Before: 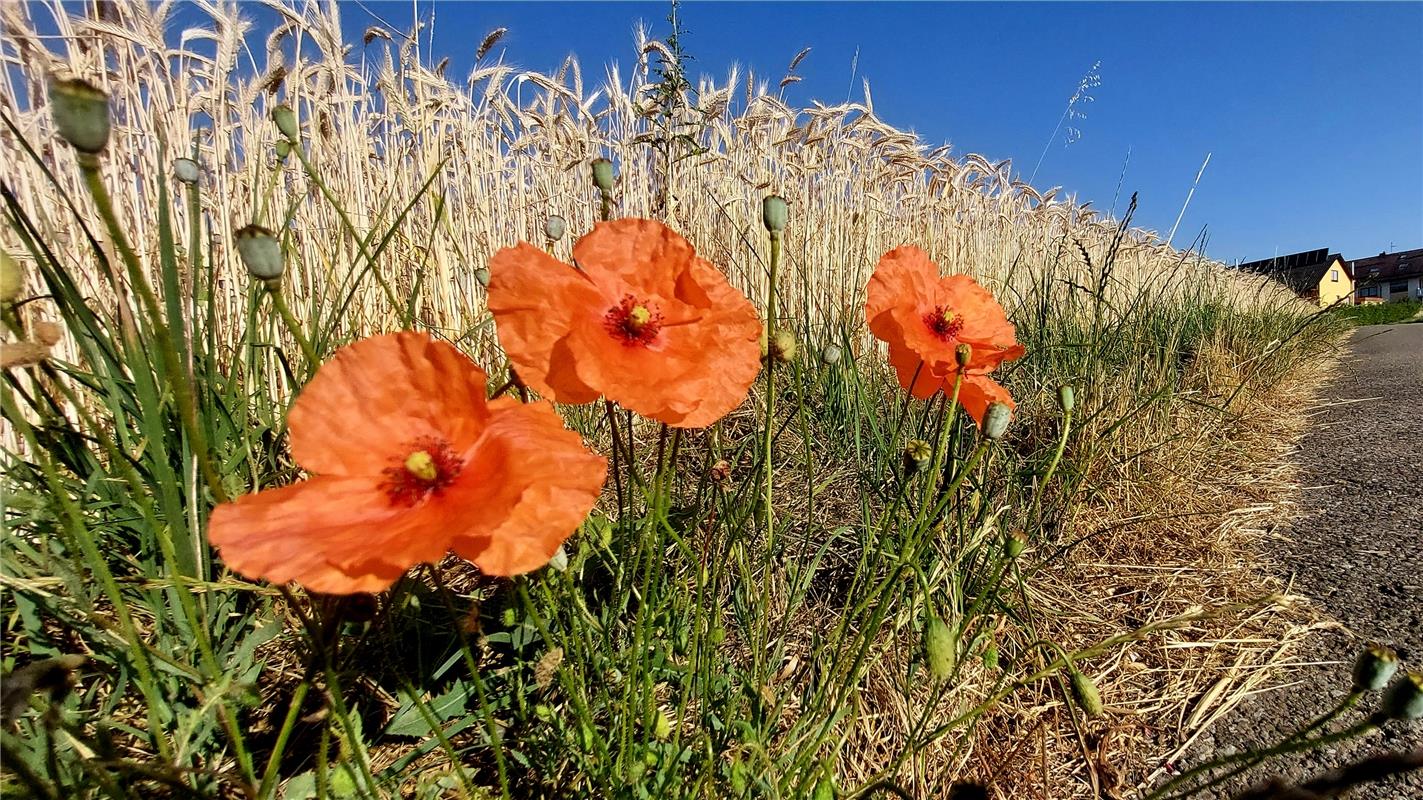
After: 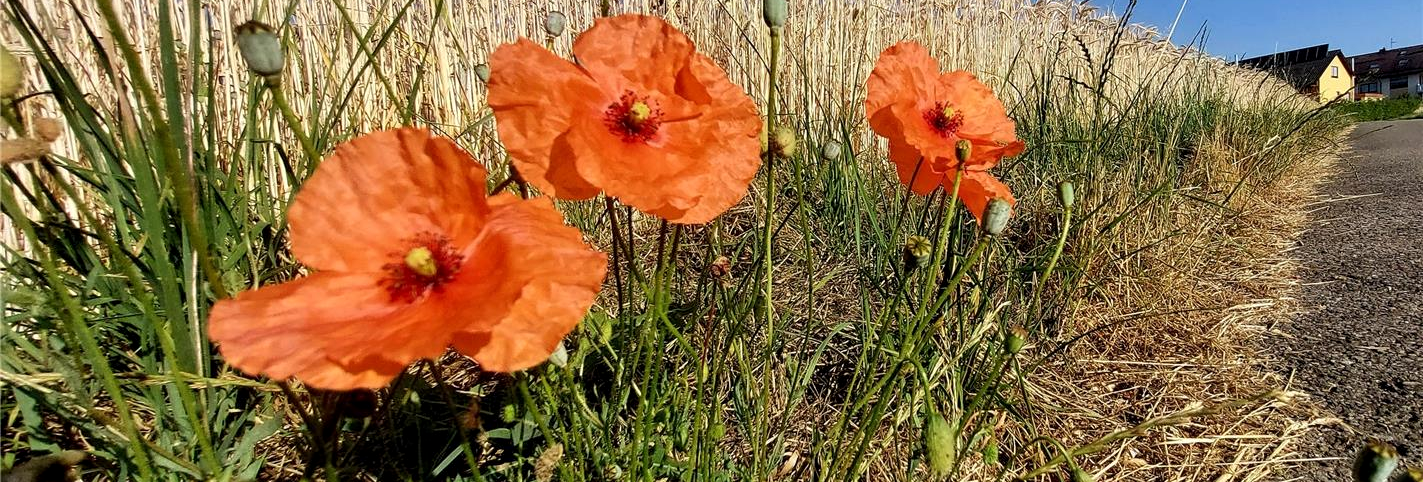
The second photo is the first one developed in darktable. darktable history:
local contrast: highlights 100%, shadows 99%, detail 119%, midtone range 0.2
crop and rotate: top 25.625%, bottom 14.059%
